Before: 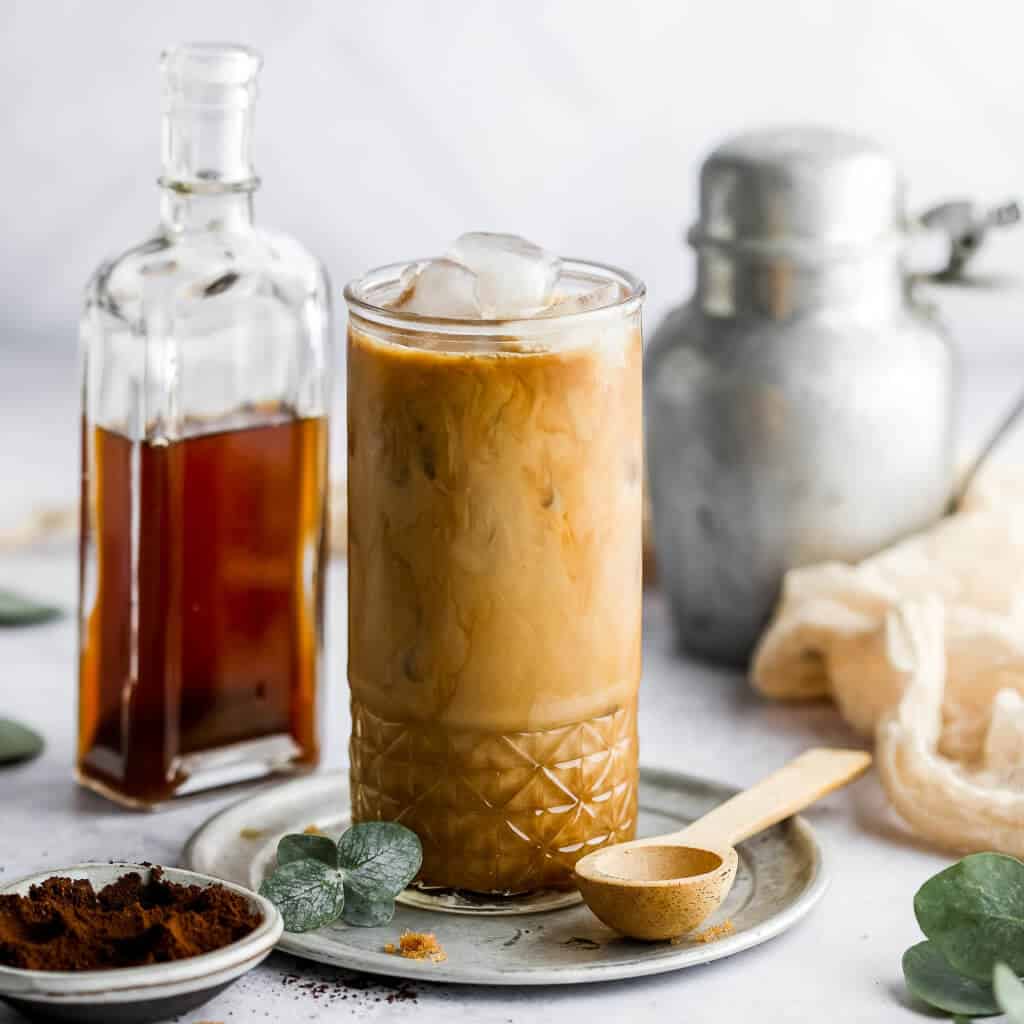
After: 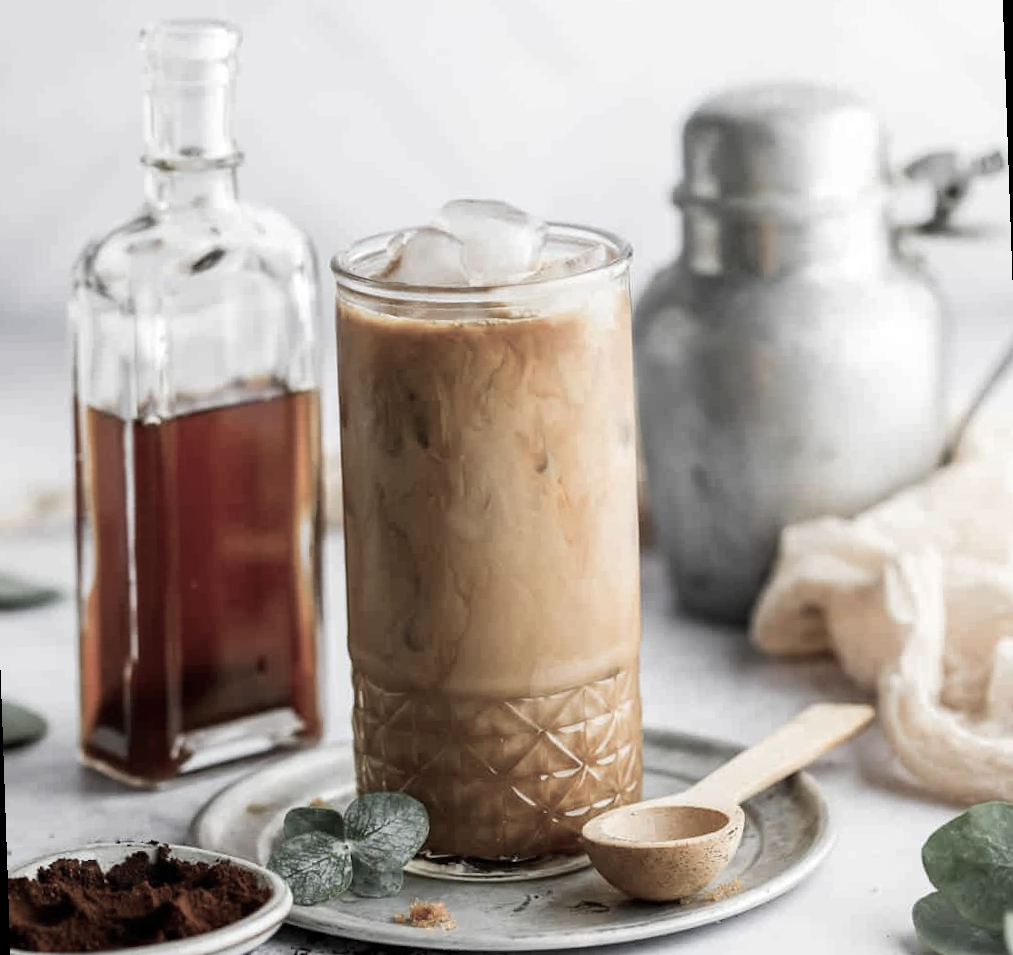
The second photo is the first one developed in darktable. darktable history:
rotate and perspective: rotation -2°, crop left 0.022, crop right 0.978, crop top 0.049, crop bottom 0.951
color balance rgb: linear chroma grading › global chroma -16.06%, perceptual saturation grading › global saturation -32.85%, global vibrance -23.56%
